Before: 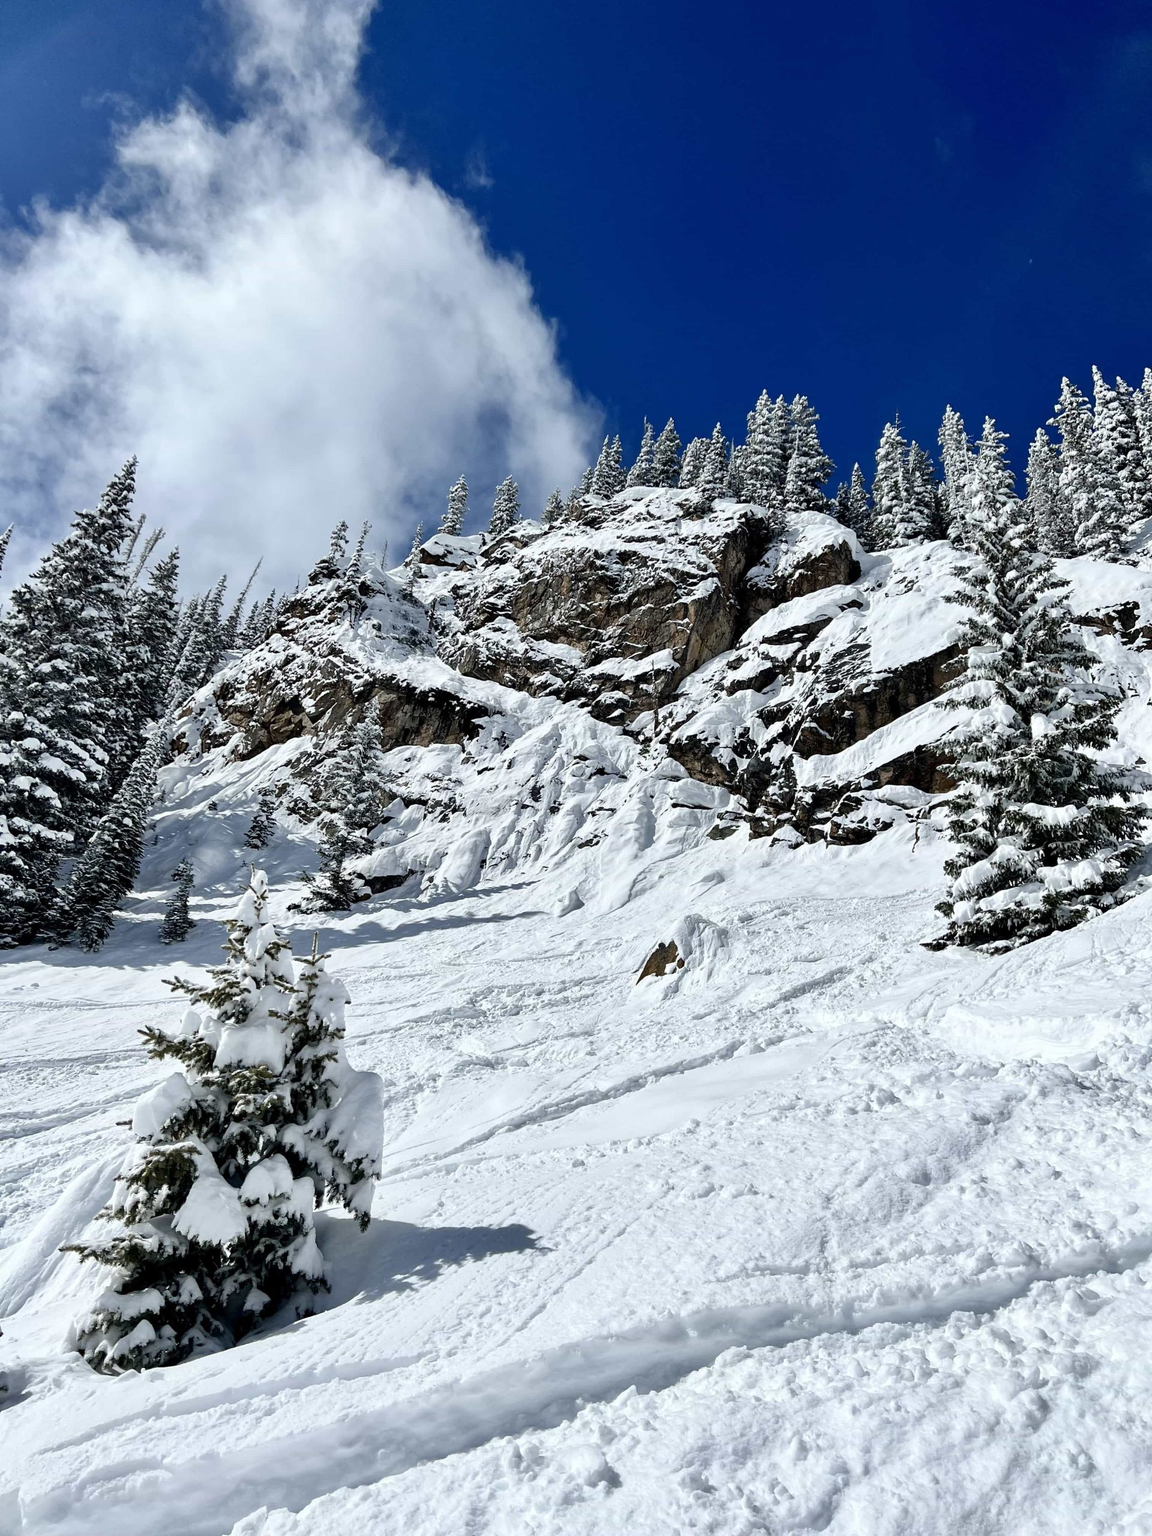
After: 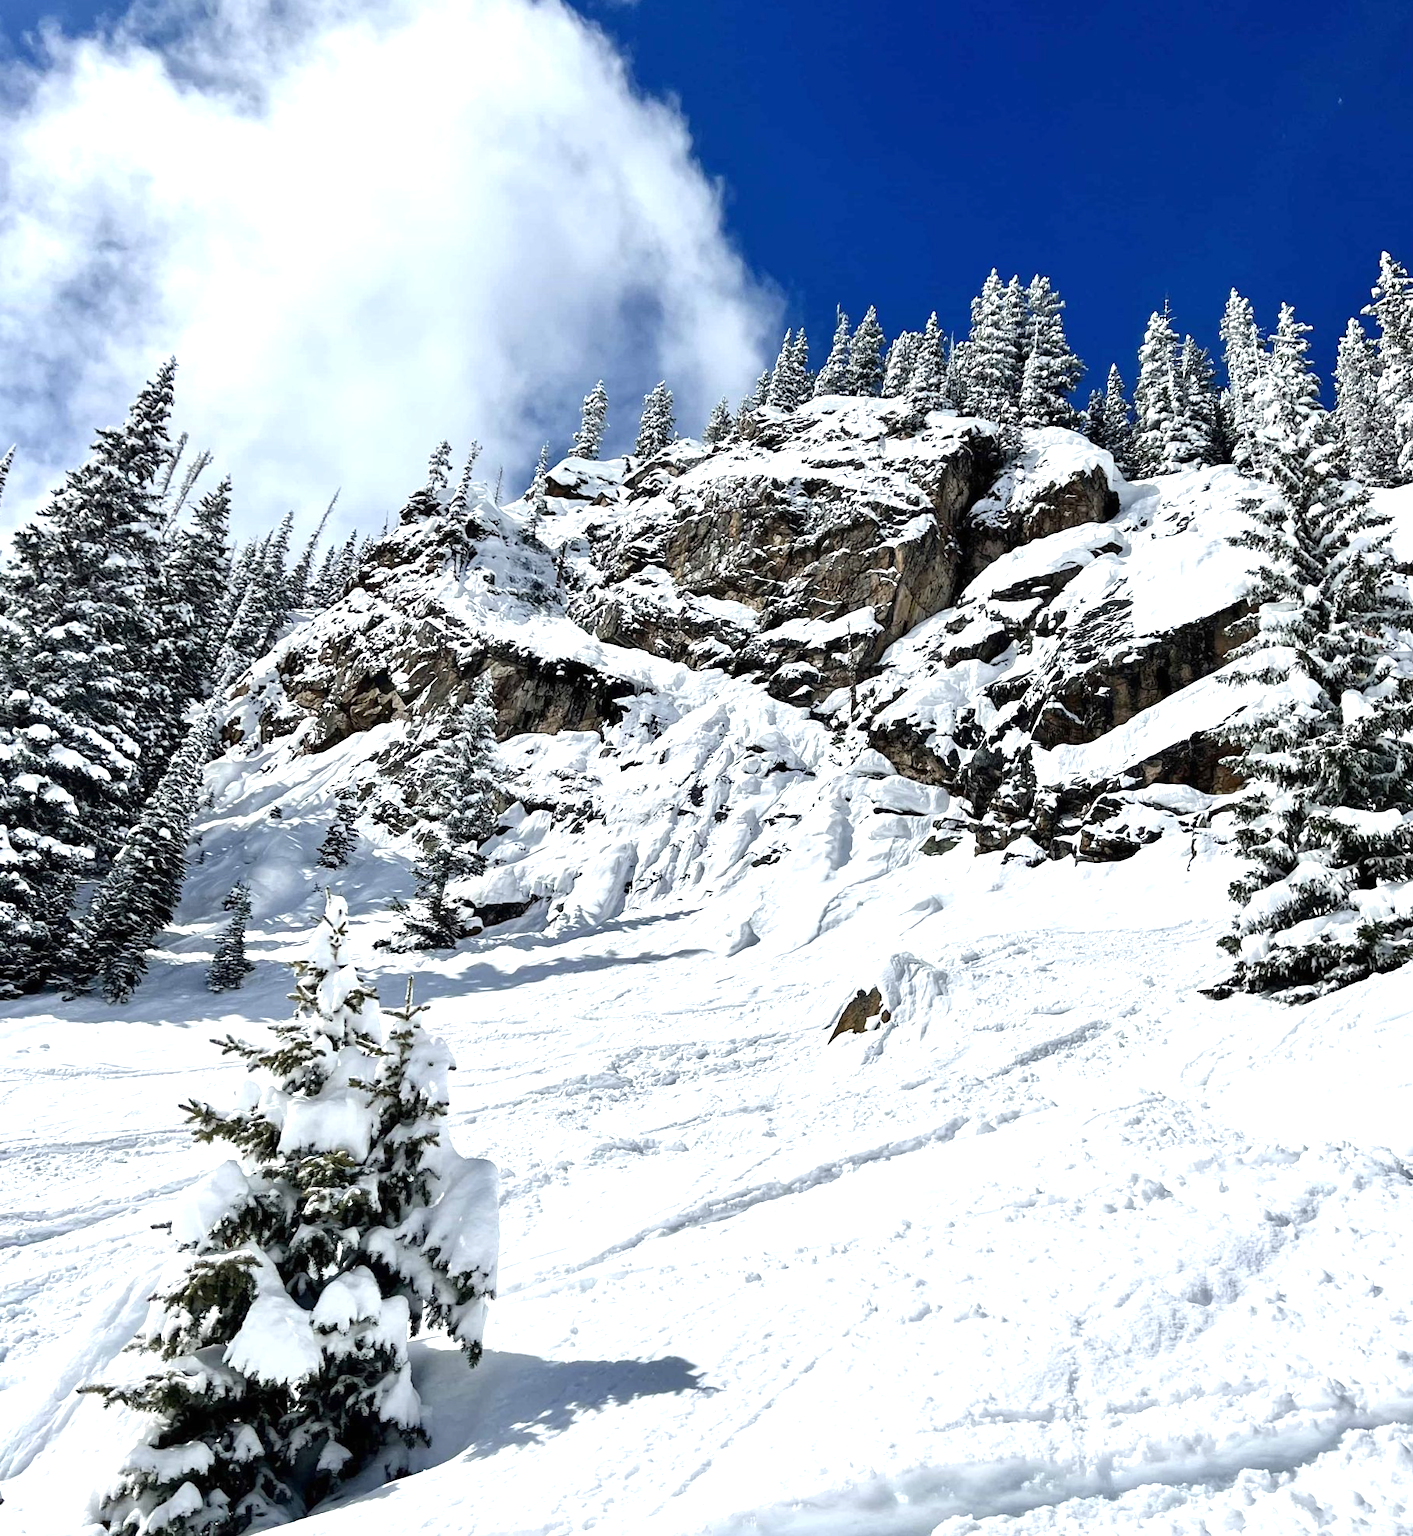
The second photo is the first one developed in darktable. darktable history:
exposure: black level correction 0, exposure 0.696 EV, compensate highlight preservation false
crop and rotate: angle 0.109°, top 11.848%, right 5.588%, bottom 11.169%
